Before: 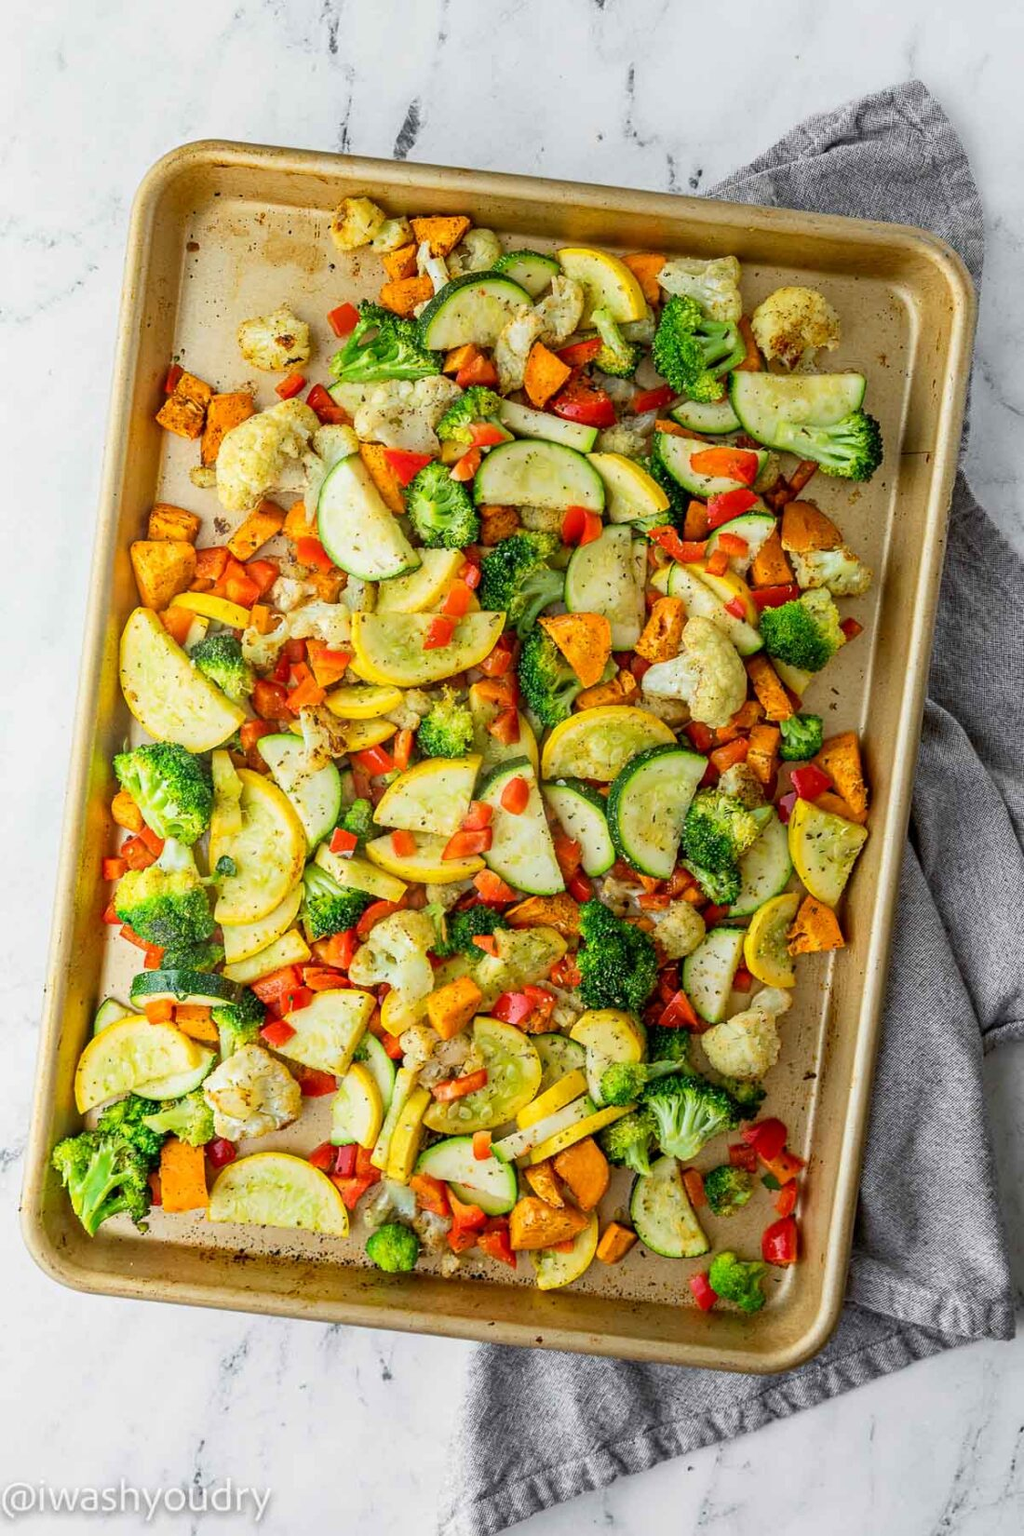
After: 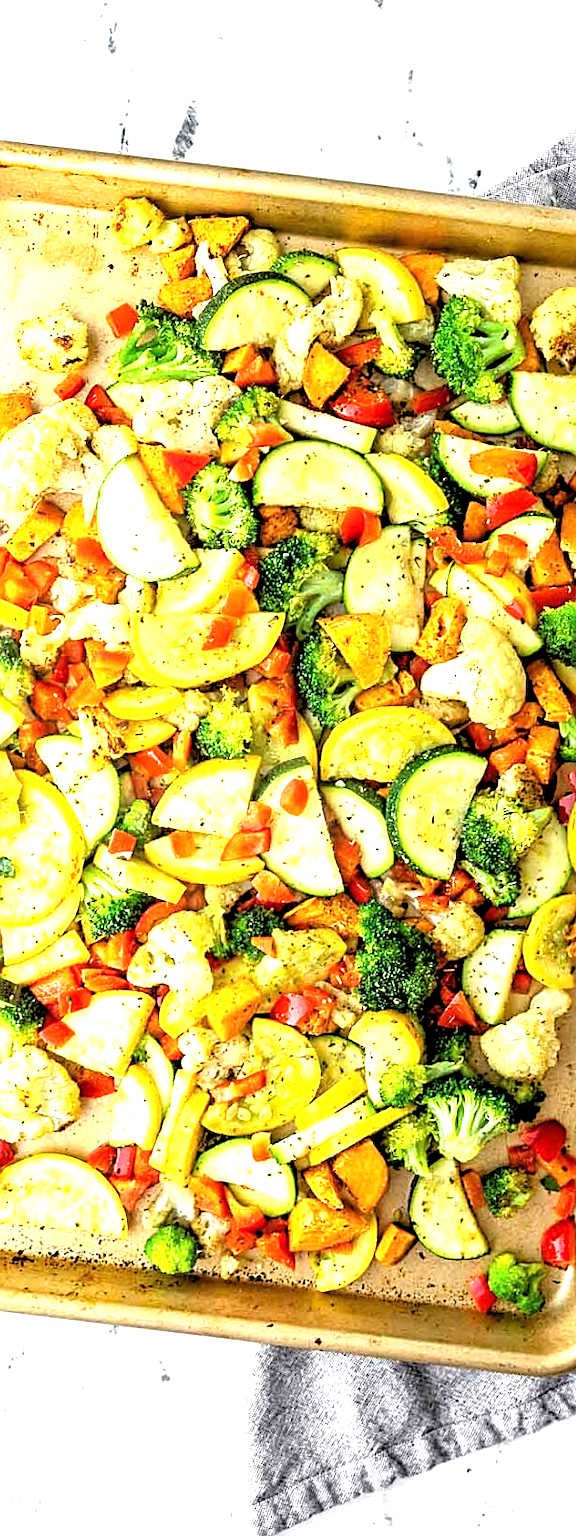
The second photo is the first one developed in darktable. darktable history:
rgb levels: levels [[0.034, 0.472, 0.904], [0, 0.5, 1], [0, 0.5, 1]]
crop: left 21.674%, right 22.086%
sharpen: radius 1.967
exposure: exposure 1.223 EV, compensate highlight preservation false
